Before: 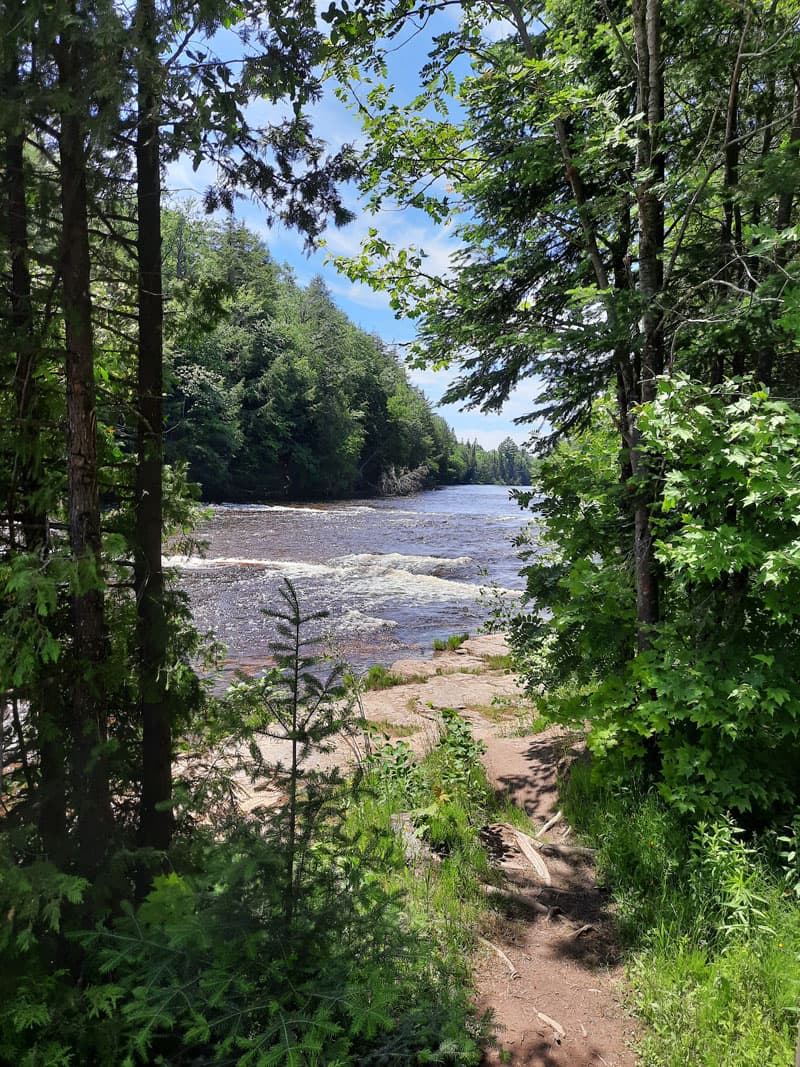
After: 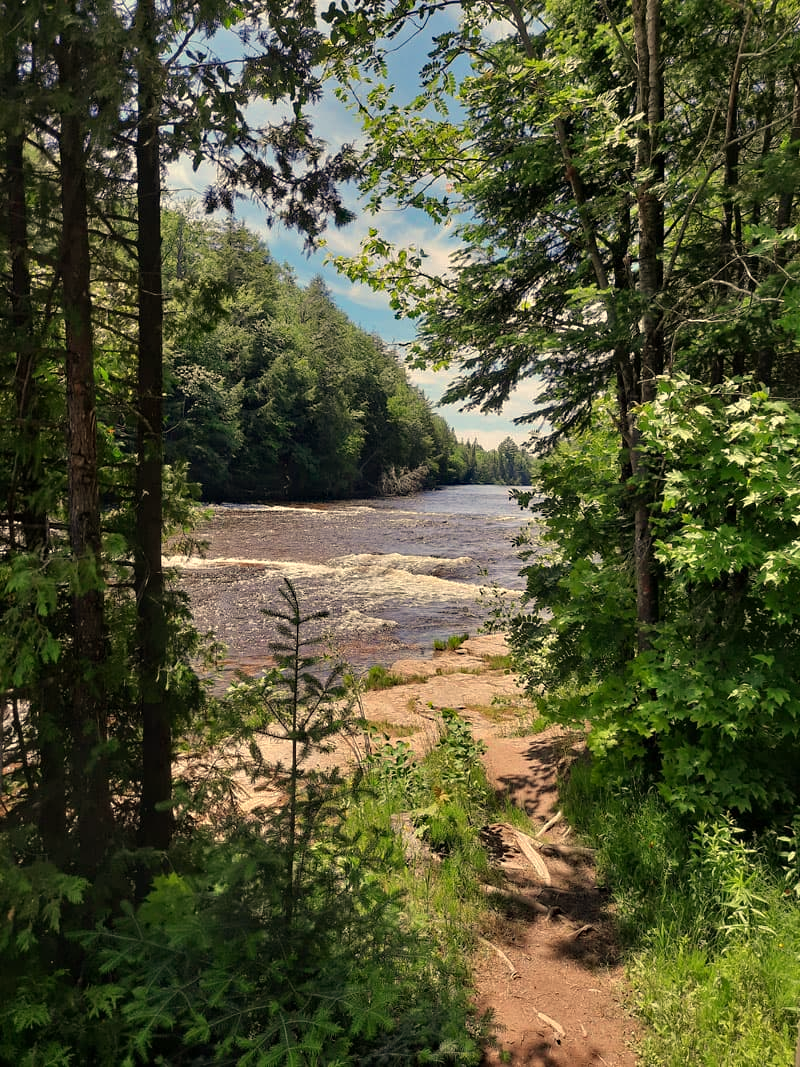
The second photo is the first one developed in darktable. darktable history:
haze removal: compatibility mode true, adaptive false
white balance: red 1.123, blue 0.83
base curve: curves: ch0 [(0, 0) (0.74, 0.67) (1, 1)]
